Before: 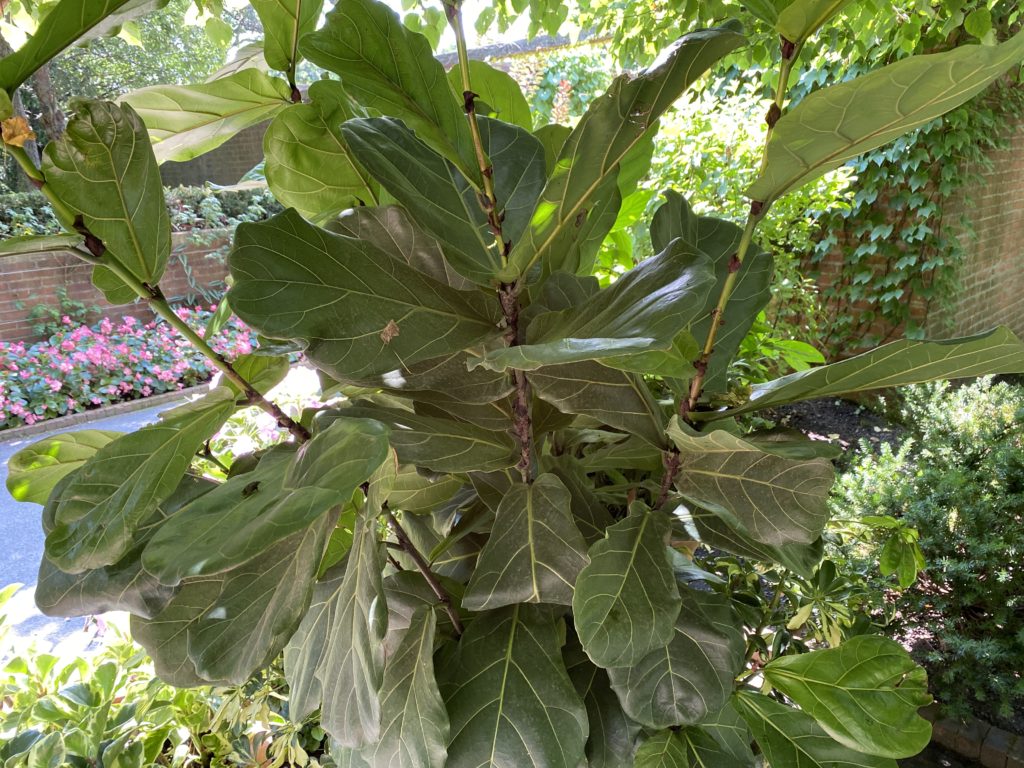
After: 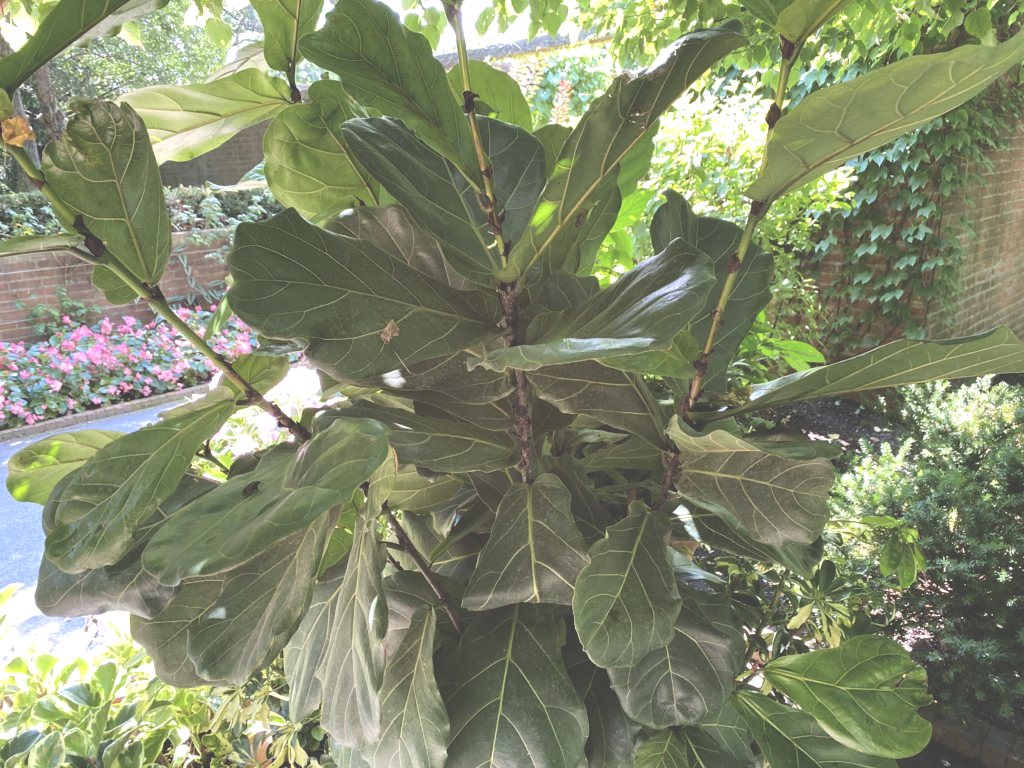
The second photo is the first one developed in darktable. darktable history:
tone equalizer: -8 EV -0.417 EV, -7 EV -0.389 EV, -6 EV -0.333 EV, -5 EV -0.222 EV, -3 EV 0.222 EV, -2 EV 0.333 EV, -1 EV 0.389 EV, +0 EV 0.417 EV, edges refinement/feathering 500, mask exposure compensation -1.57 EV, preserve details no
exposure: black level correction -0.062, exposure -0.05 EV, compensate highlight preservation false
